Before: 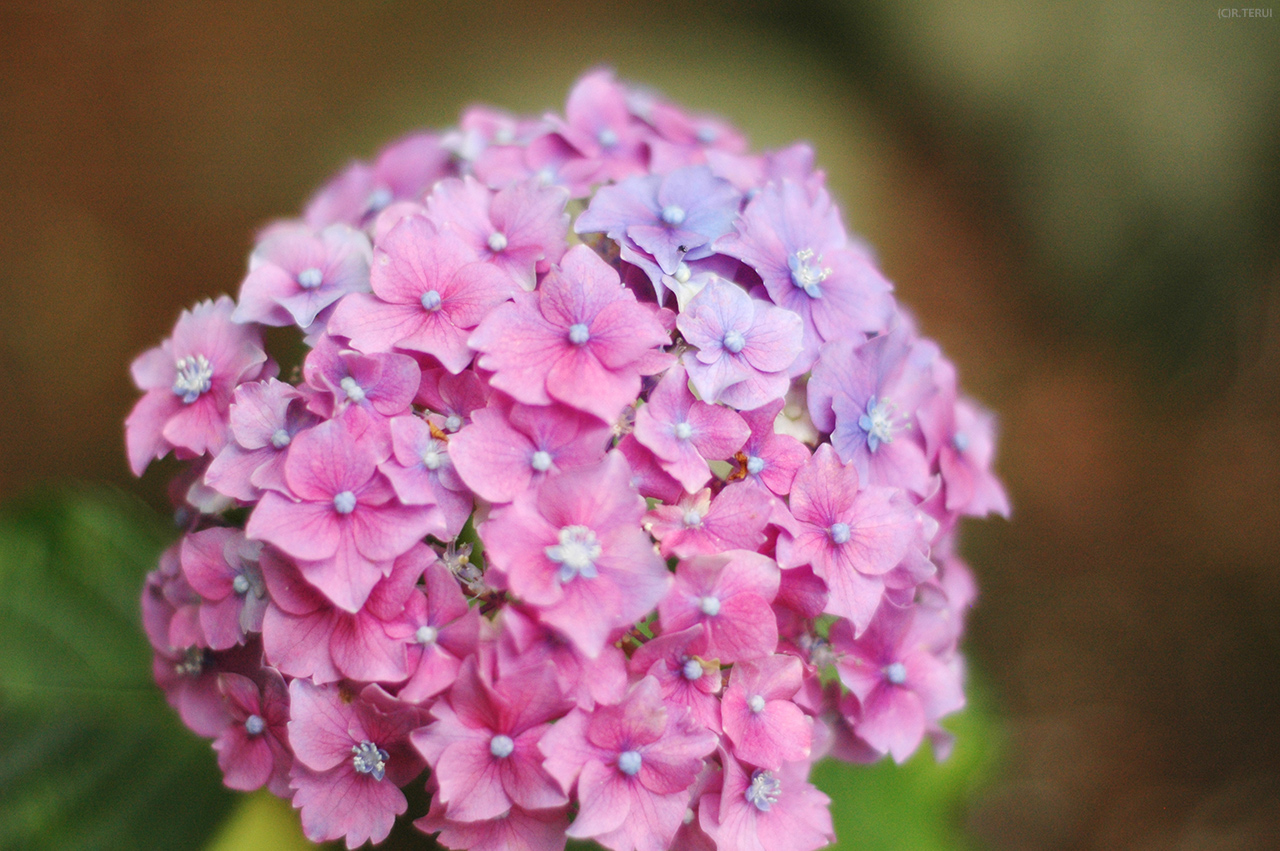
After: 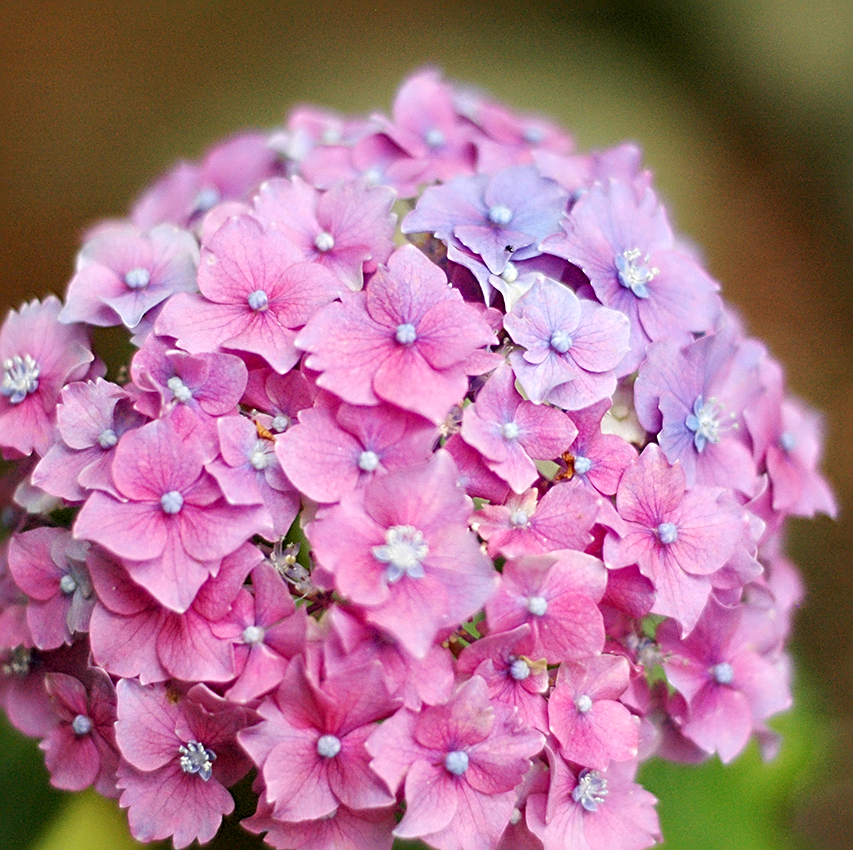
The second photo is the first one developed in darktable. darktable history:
exposure: black level correction 0.007, exposure 0.093 EV, compensate highlight preservation false
sharpen: radius 2.817, amount 0.715
crop and rotate: left 13.537%, right 19.796%
